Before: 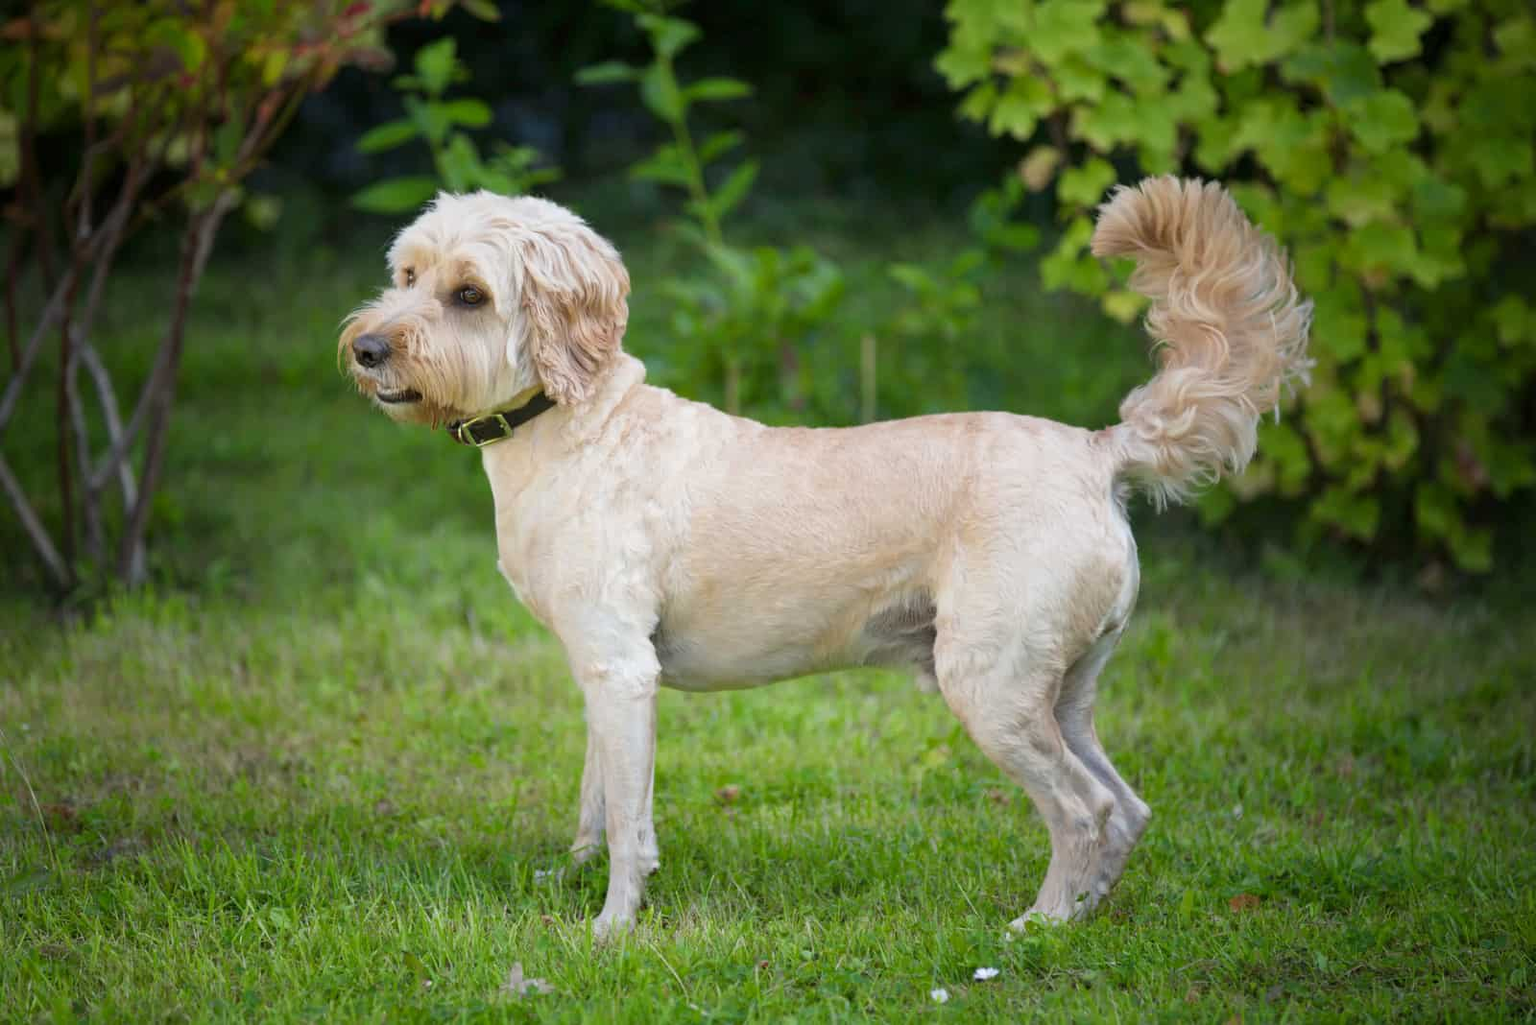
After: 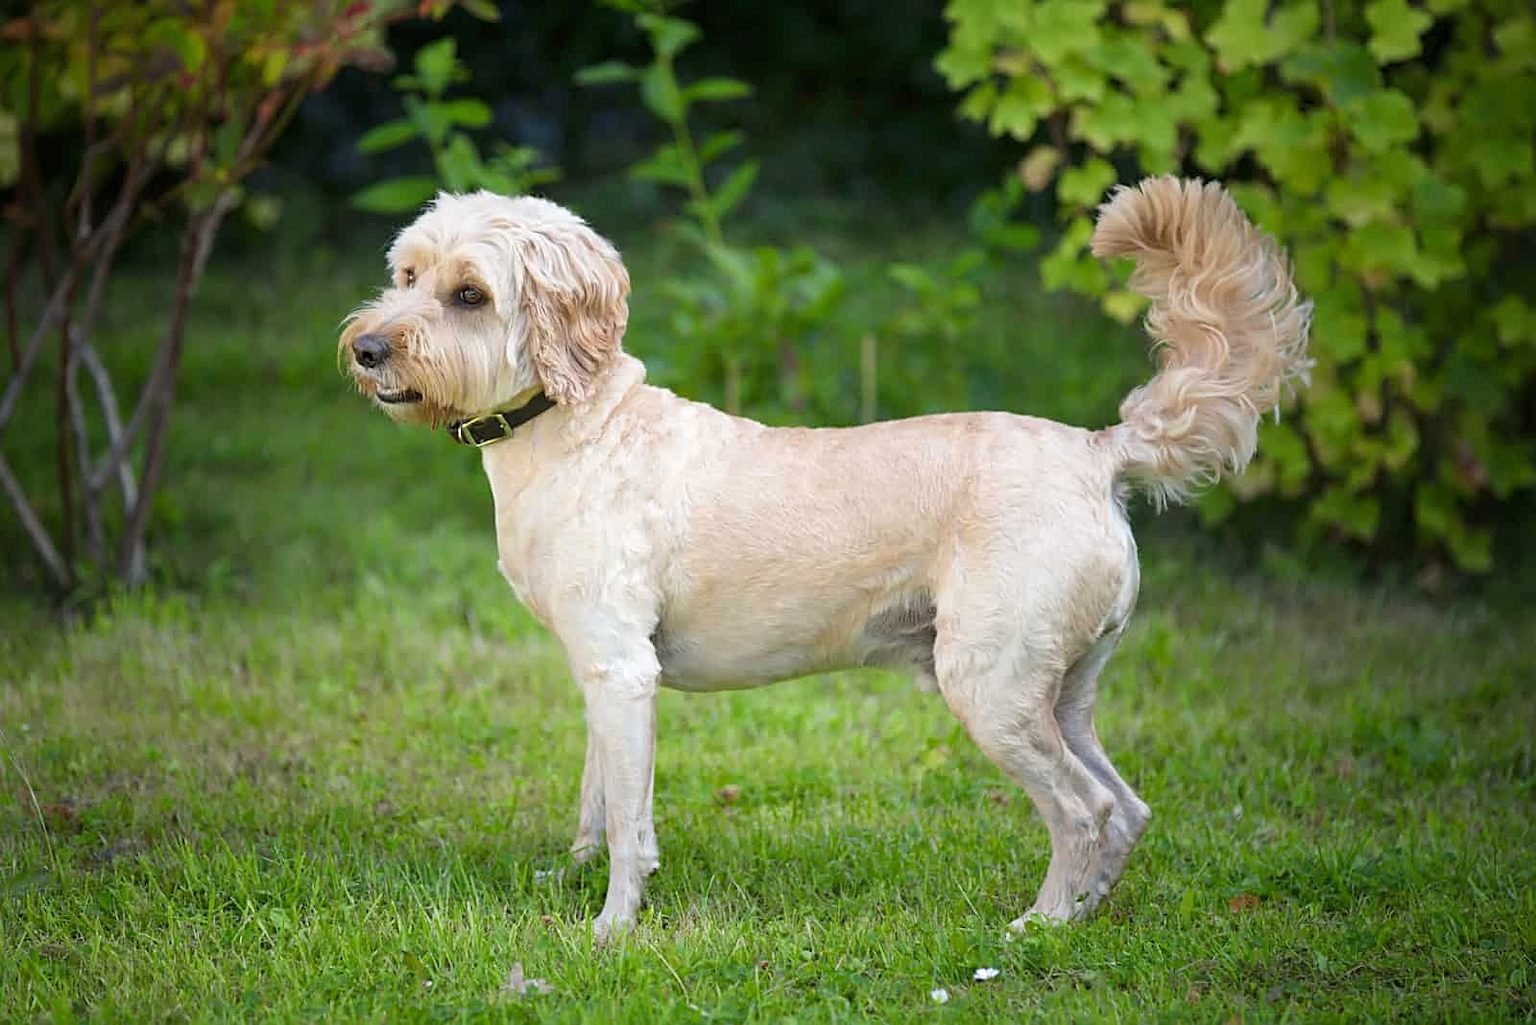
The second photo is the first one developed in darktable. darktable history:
exposure: exposure 0.189 EV, compensate highlight preservation false
sharpen: on, module defaults
